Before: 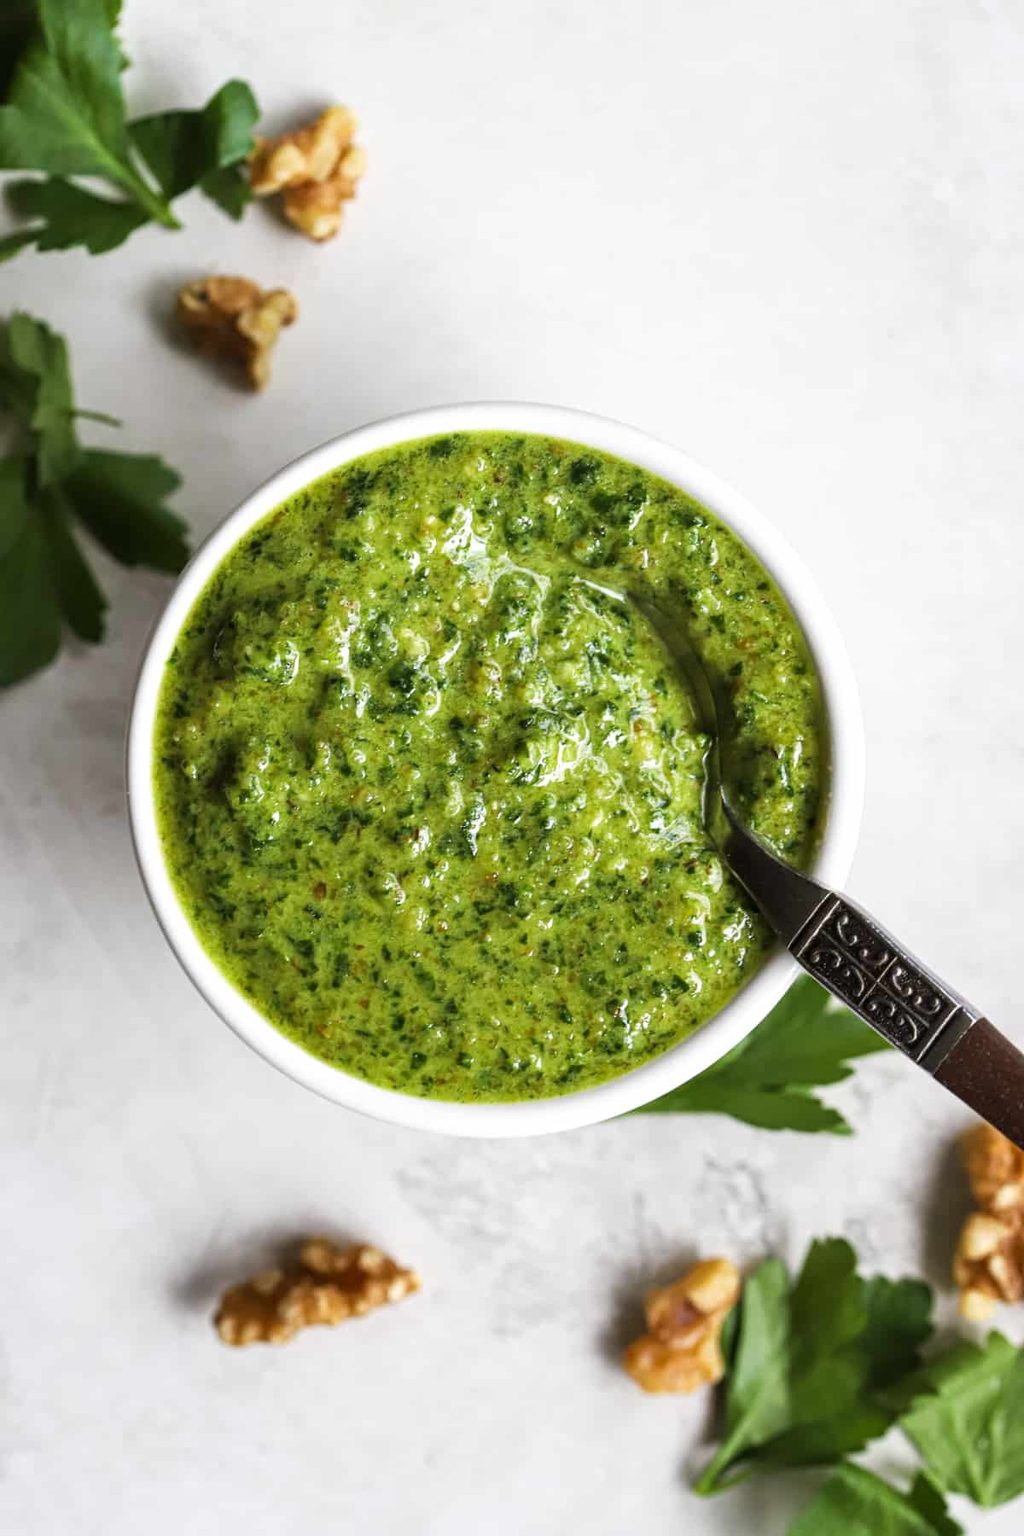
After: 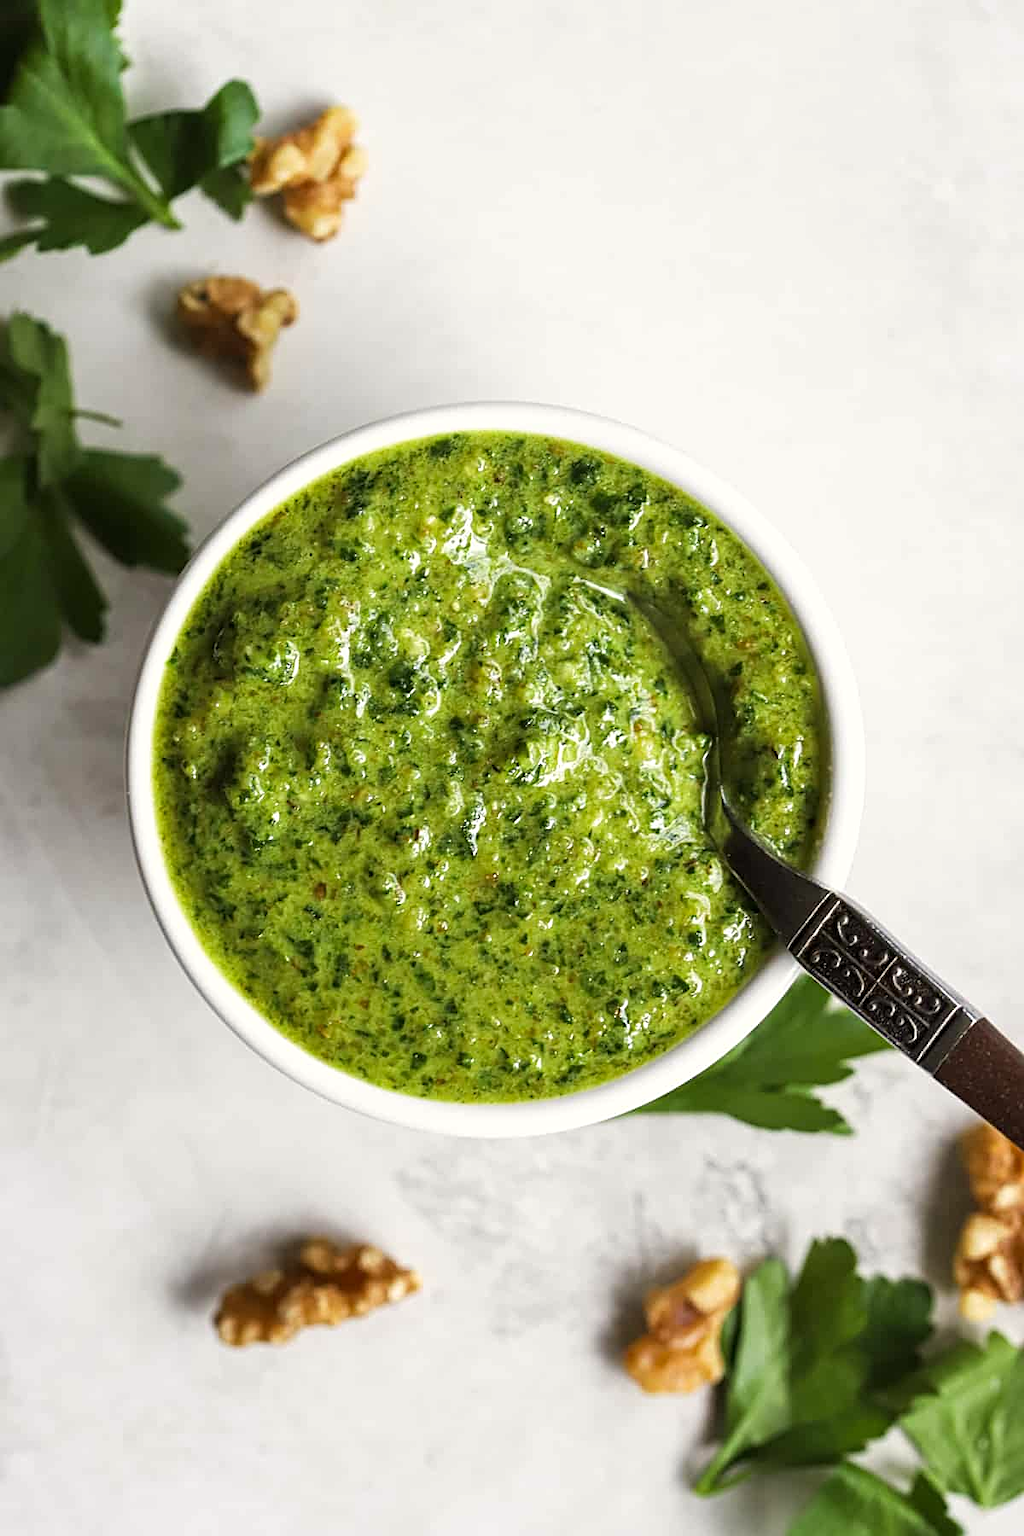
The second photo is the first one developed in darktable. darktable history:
color correction: highlights b* 3
sharpen: on, module defaults
